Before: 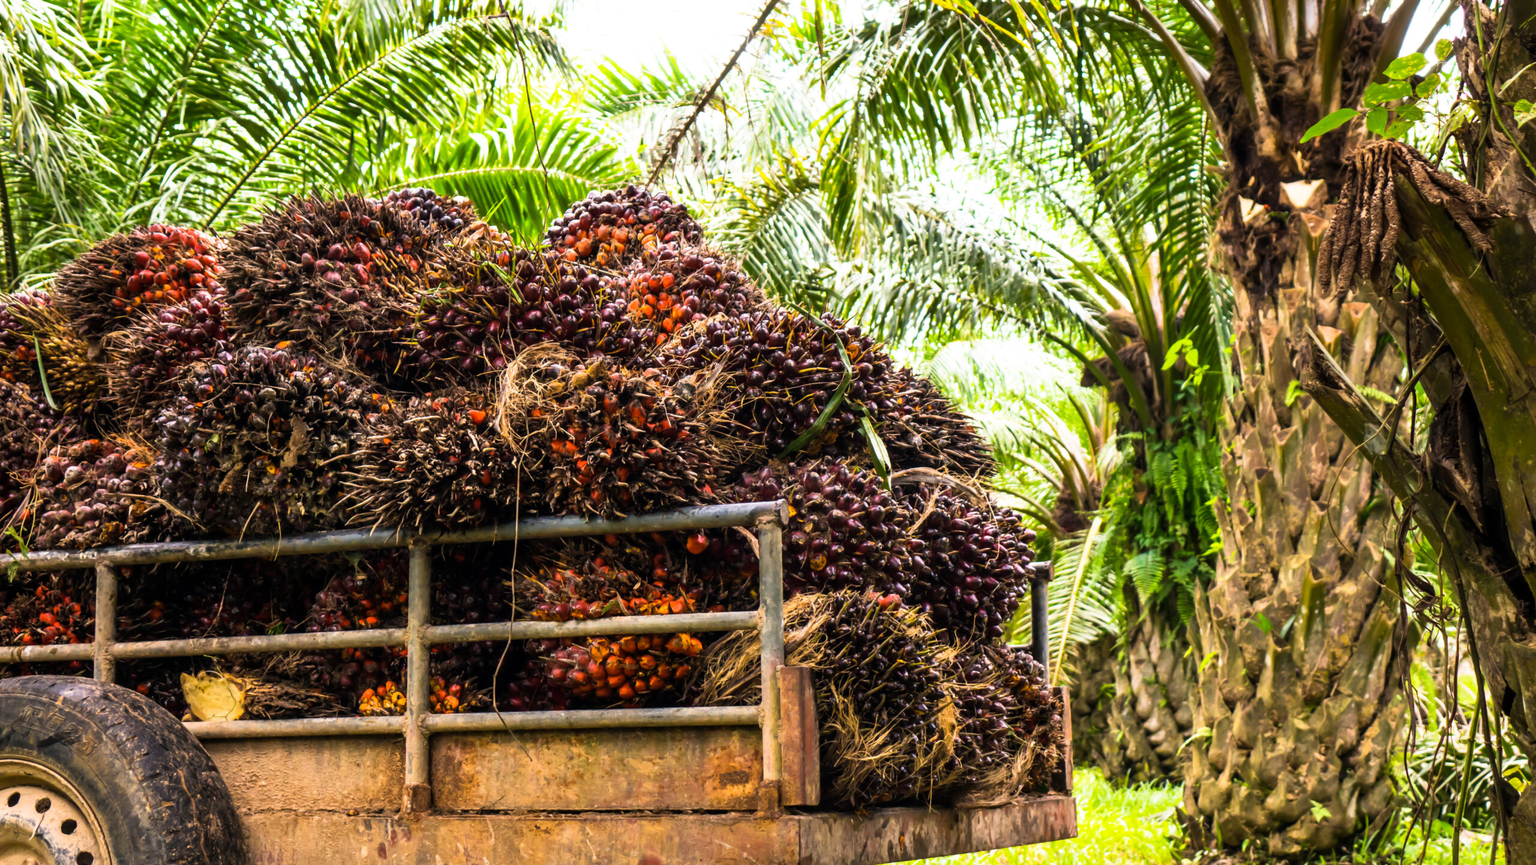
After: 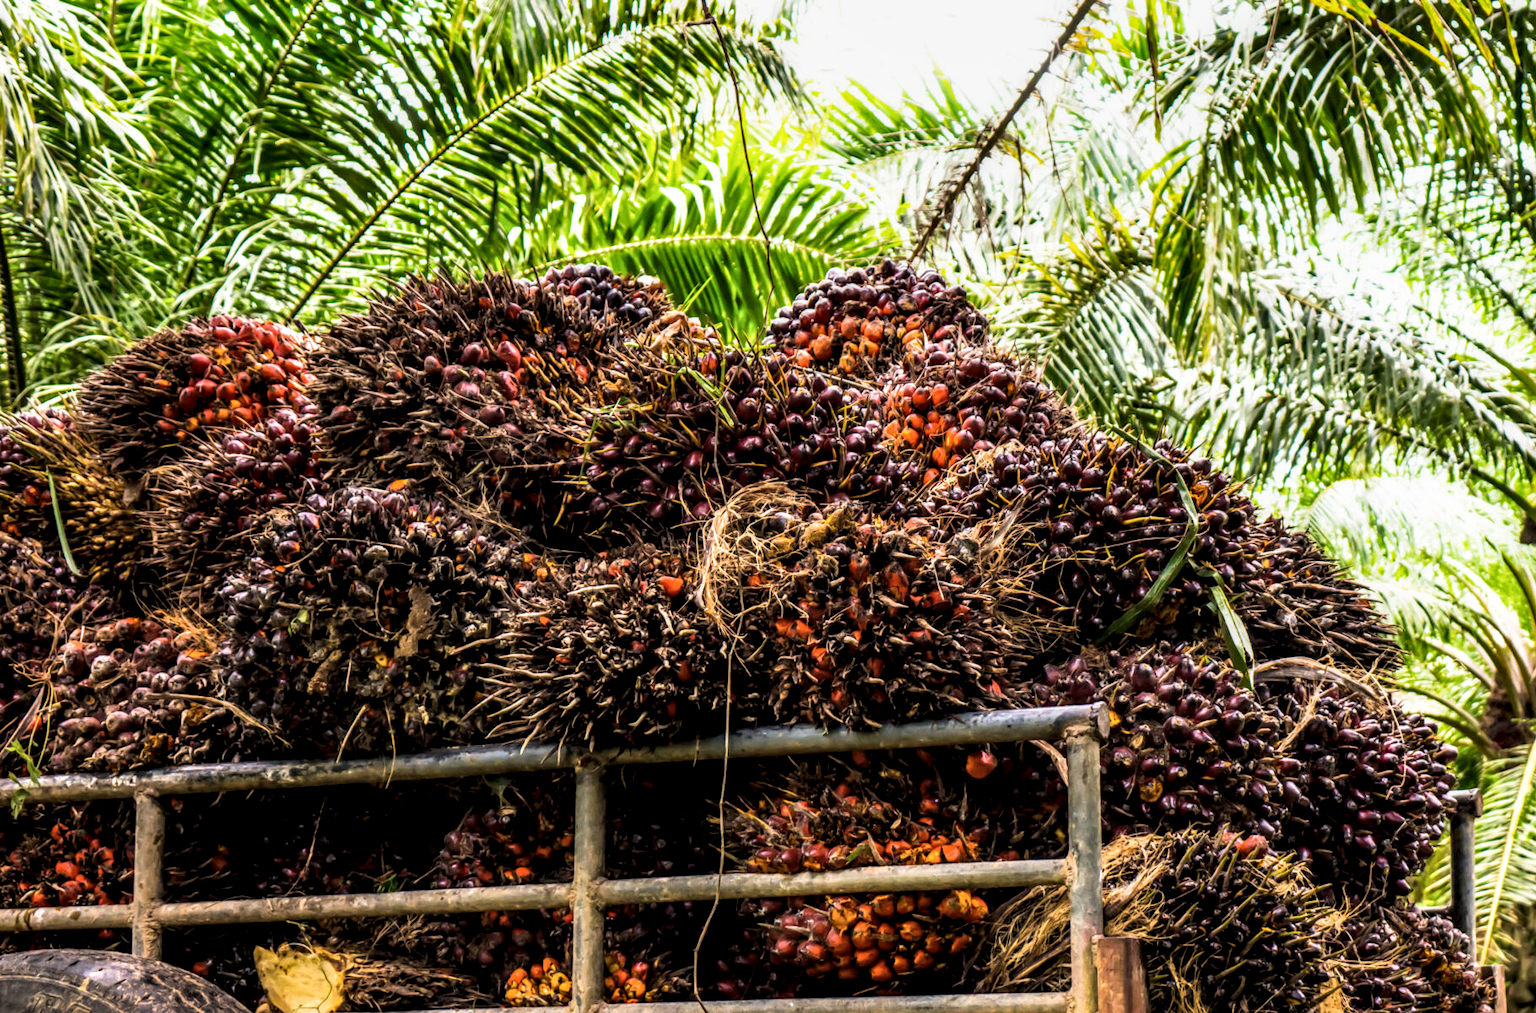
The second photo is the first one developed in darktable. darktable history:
exposure: exposure -0.242 EV, compensate highlight preservation false
local contrast: detail 160%
crop: right 28.885%, bottom 16.626%
